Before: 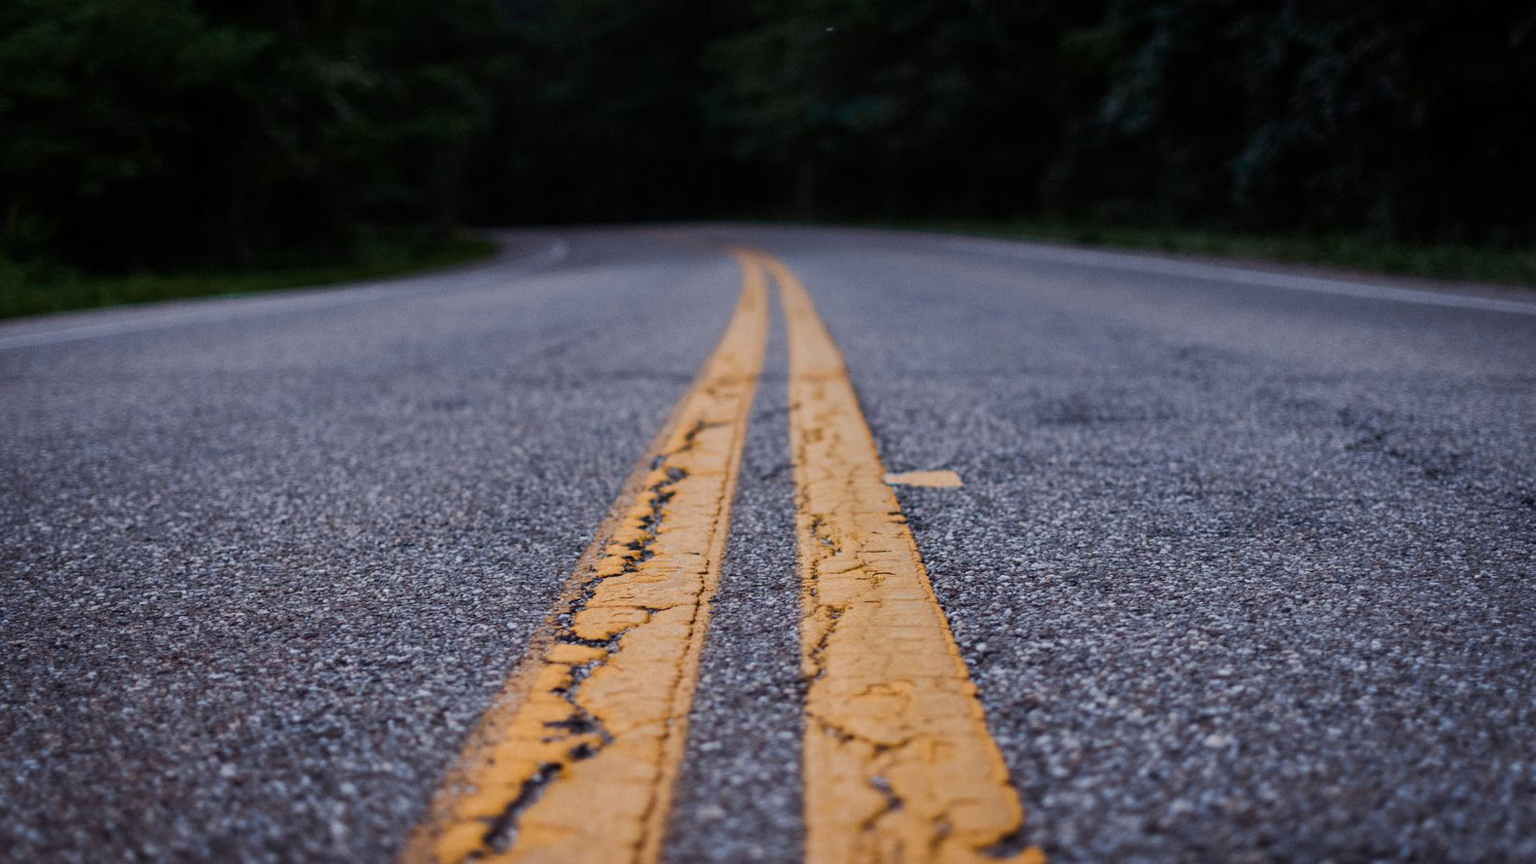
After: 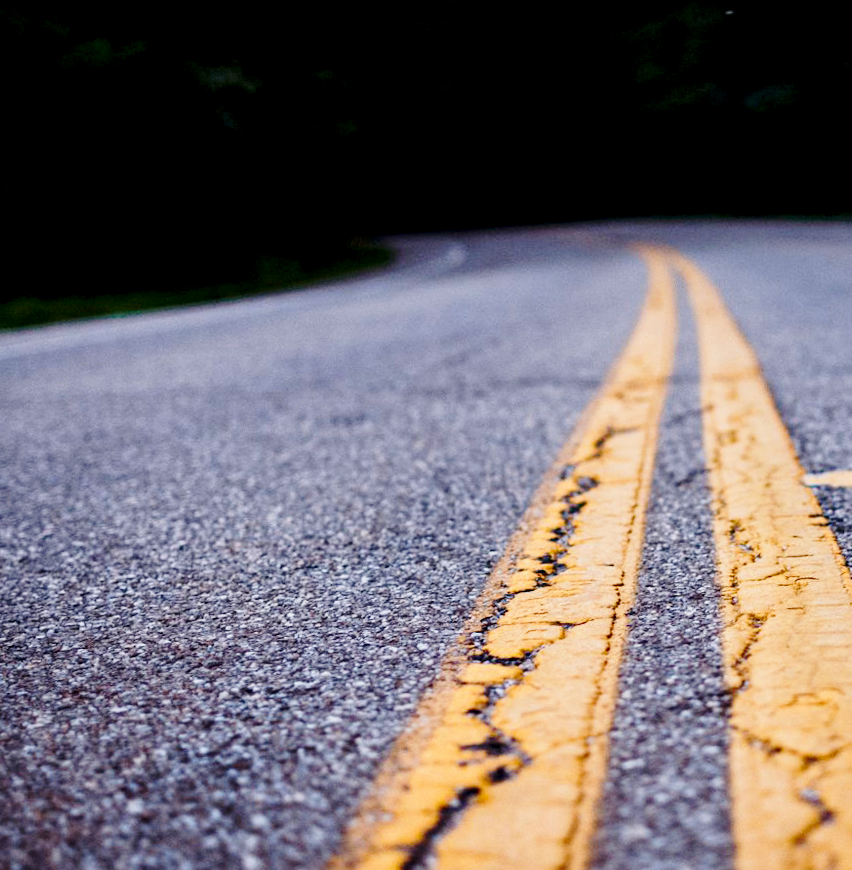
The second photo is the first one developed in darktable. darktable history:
crop: left 5.114%, right 38.589%
exposure: black level correction 0.007, exposure 0.093 EV, compensate highlight preservation false
rotate and perspective: rotation -2.12°, lens shift (vertical) 0.009, lens shift (horizontal) -0.008, automatic cropping original format, crop left 0.036, crop right 0.964, crop top 0.05, crop bottom 0.959
base curve: curves: ch0 [(0, 0) (0.028, 0.03) (0.121, 0.232) (0.46, 0.748) (0.859, 0.968) (1, 1)], preserve colors none
